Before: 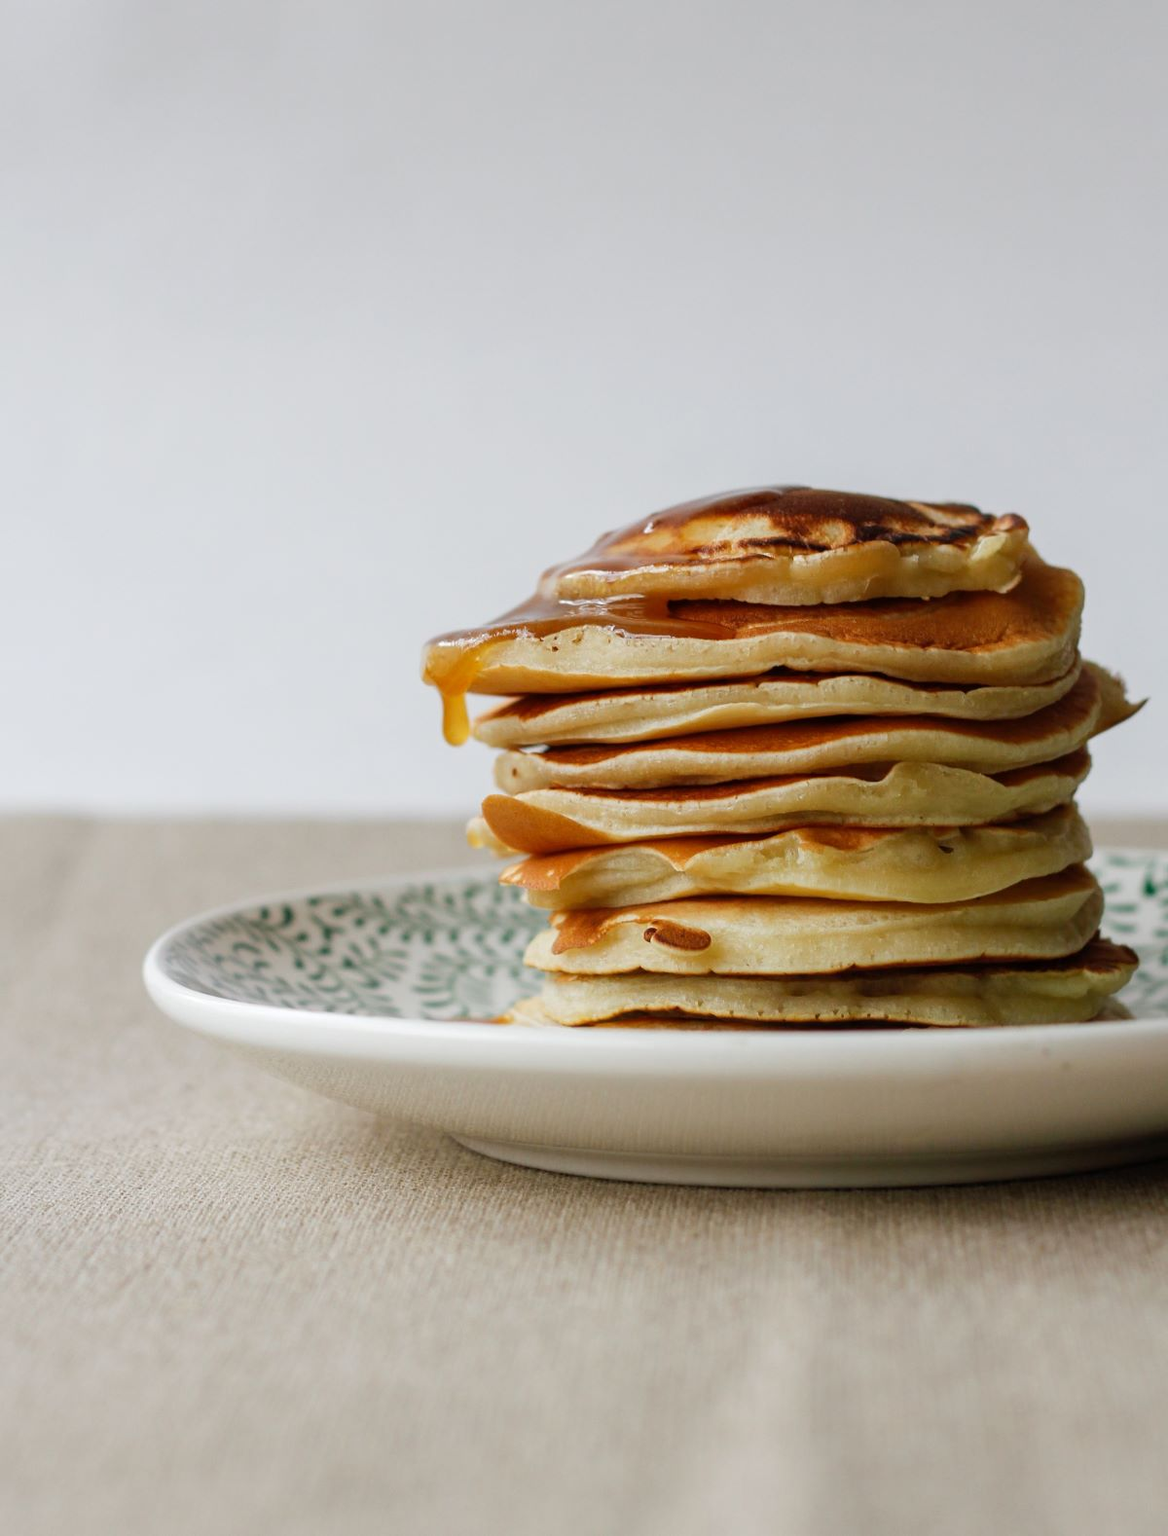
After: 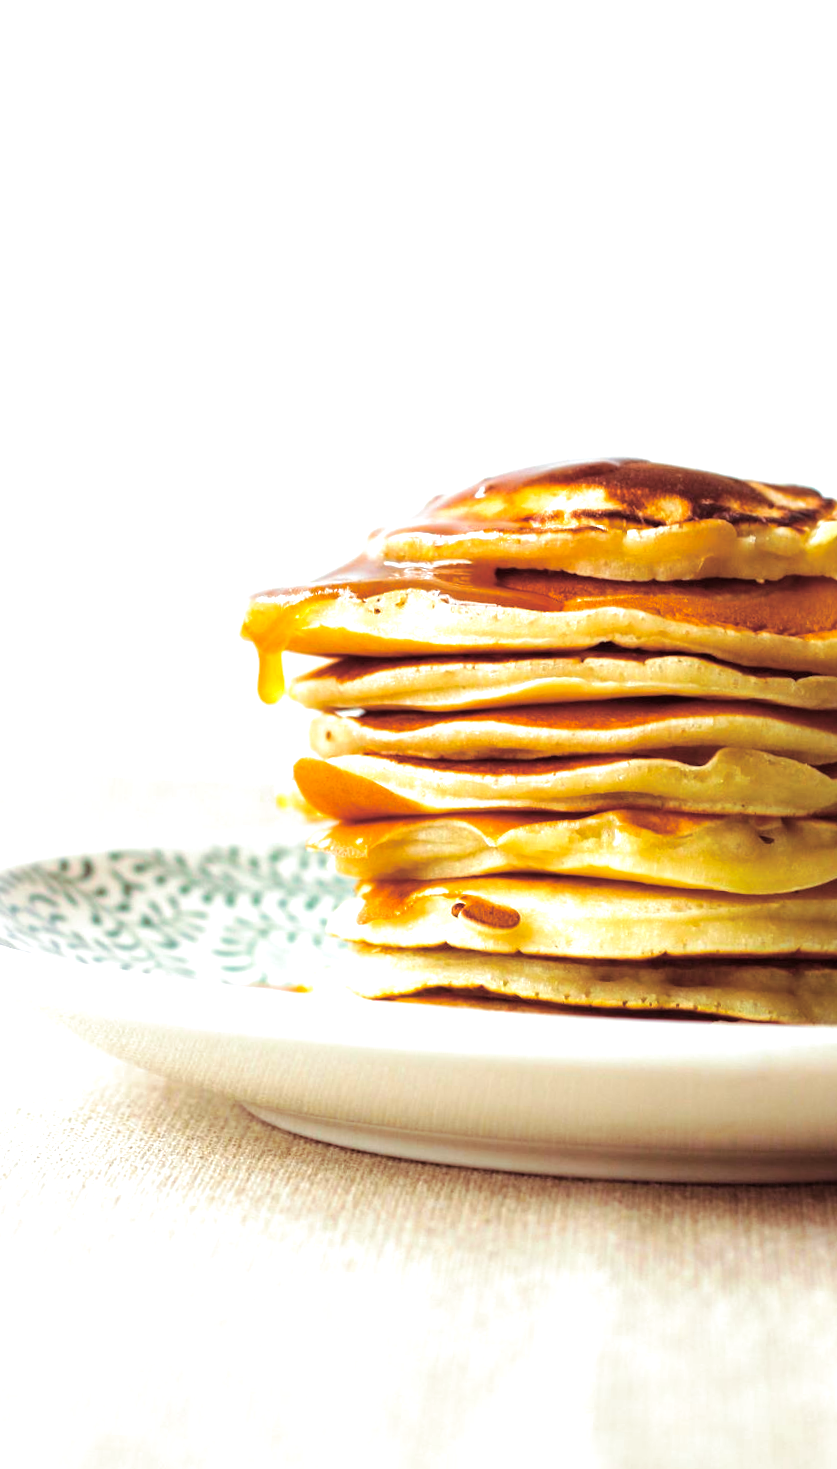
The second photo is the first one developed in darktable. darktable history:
crop and rotate: angle -3.27°, left 14.277%, top 0.028%, right 10.766%, bottom 0.028%
exposure: black level correction 0, exposure 1.2 EV, compensate highlight preservation false
split-toning: on, module defaults
white balance: red 0.976, blue 1.04
contrast brightness saturation: contrast 0.01, saturation -0.05
color balance rgb: perceptual saturation grading › global saturation 25%, perceptual brilliance grading › mid-tones 10%, perceptual brilliance grading › shadows 15%, global vibrance 20%
